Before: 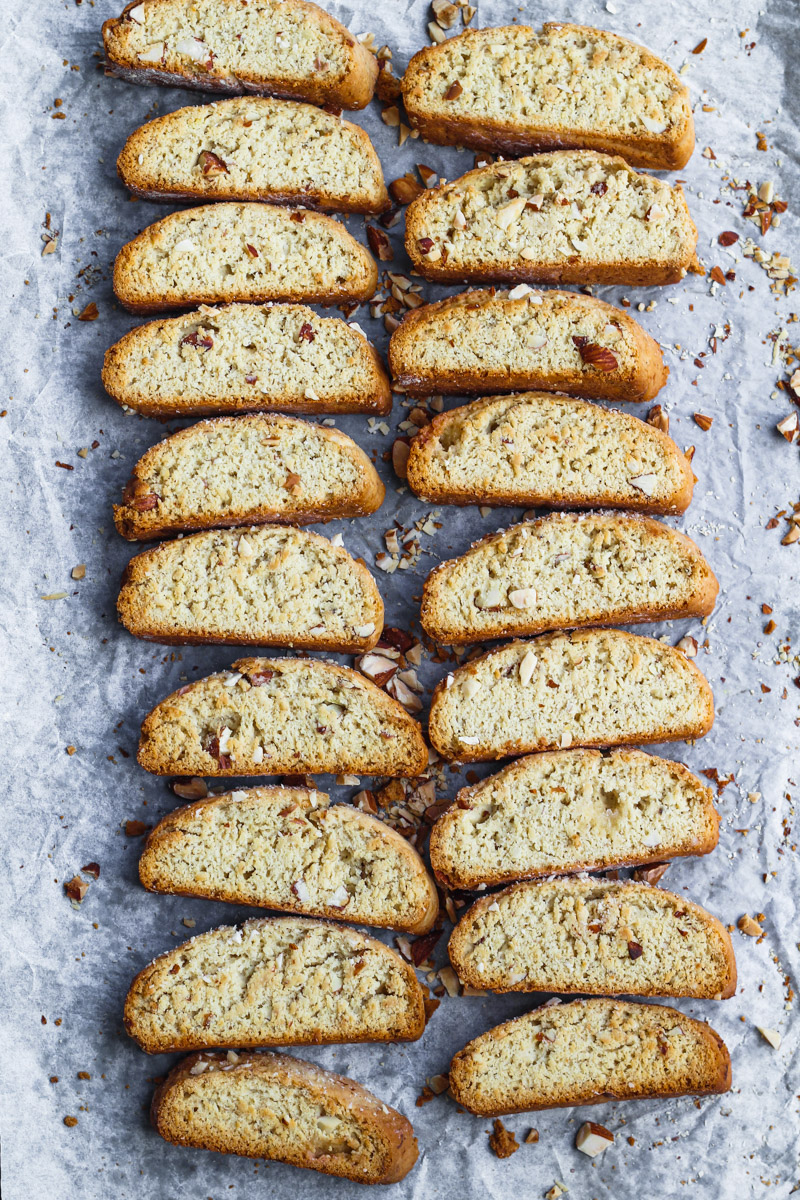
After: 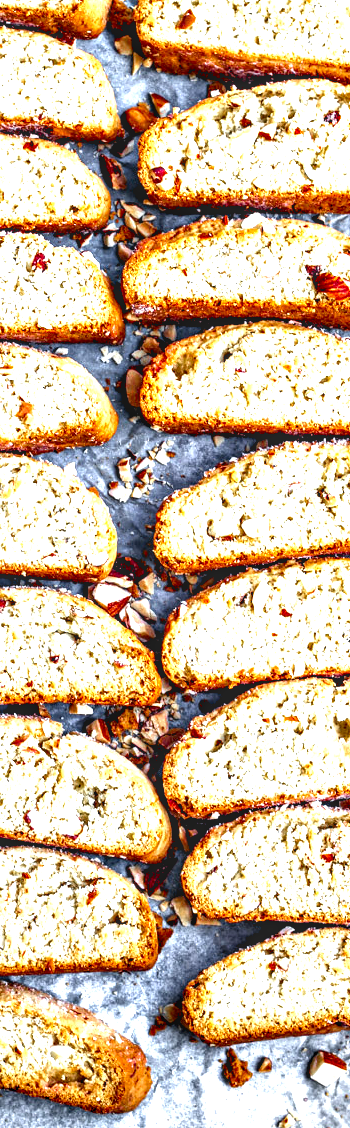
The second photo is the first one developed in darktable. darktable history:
local contrast: on, module defaults
levels: mode automatic, levels [0, 0.478, 1]
crop: left 33.444%, top 5.979%, right 22.731%
exposure: black level correction 0.001, exposure 1.399 EV, compensate highlight preservation false
color zones: curves: ch1 [(0, 0.679) (0.143, 0.647) (0.286, 0.261) (0.378, -0.011) (0.571, 0.396) (0.714, 0.399) (0.857, 0.406) (1, 0.679)]
contrast equalizer: octaves 7, y [[0.6 ×6], [0.55 ×6], [0 ×6], [0 ×6], [0 ×6]]
